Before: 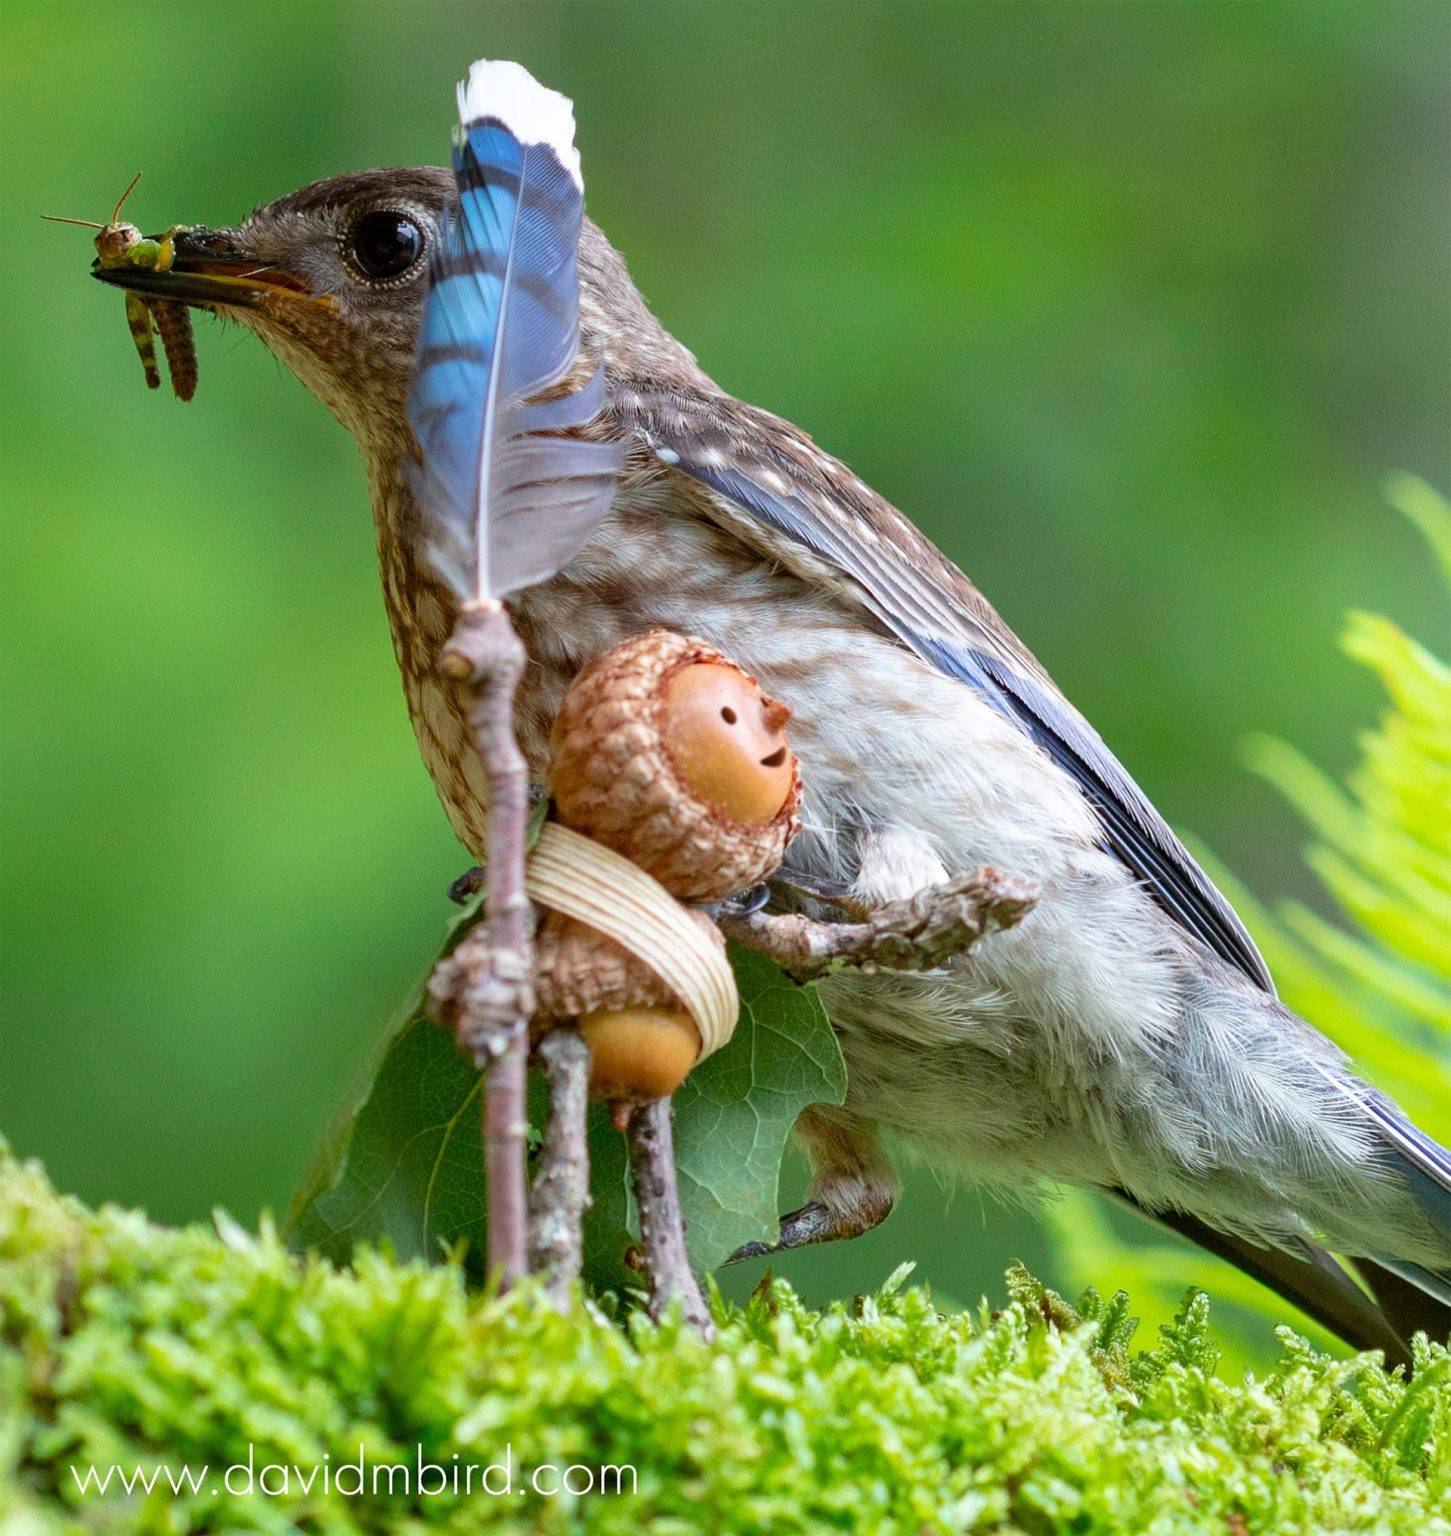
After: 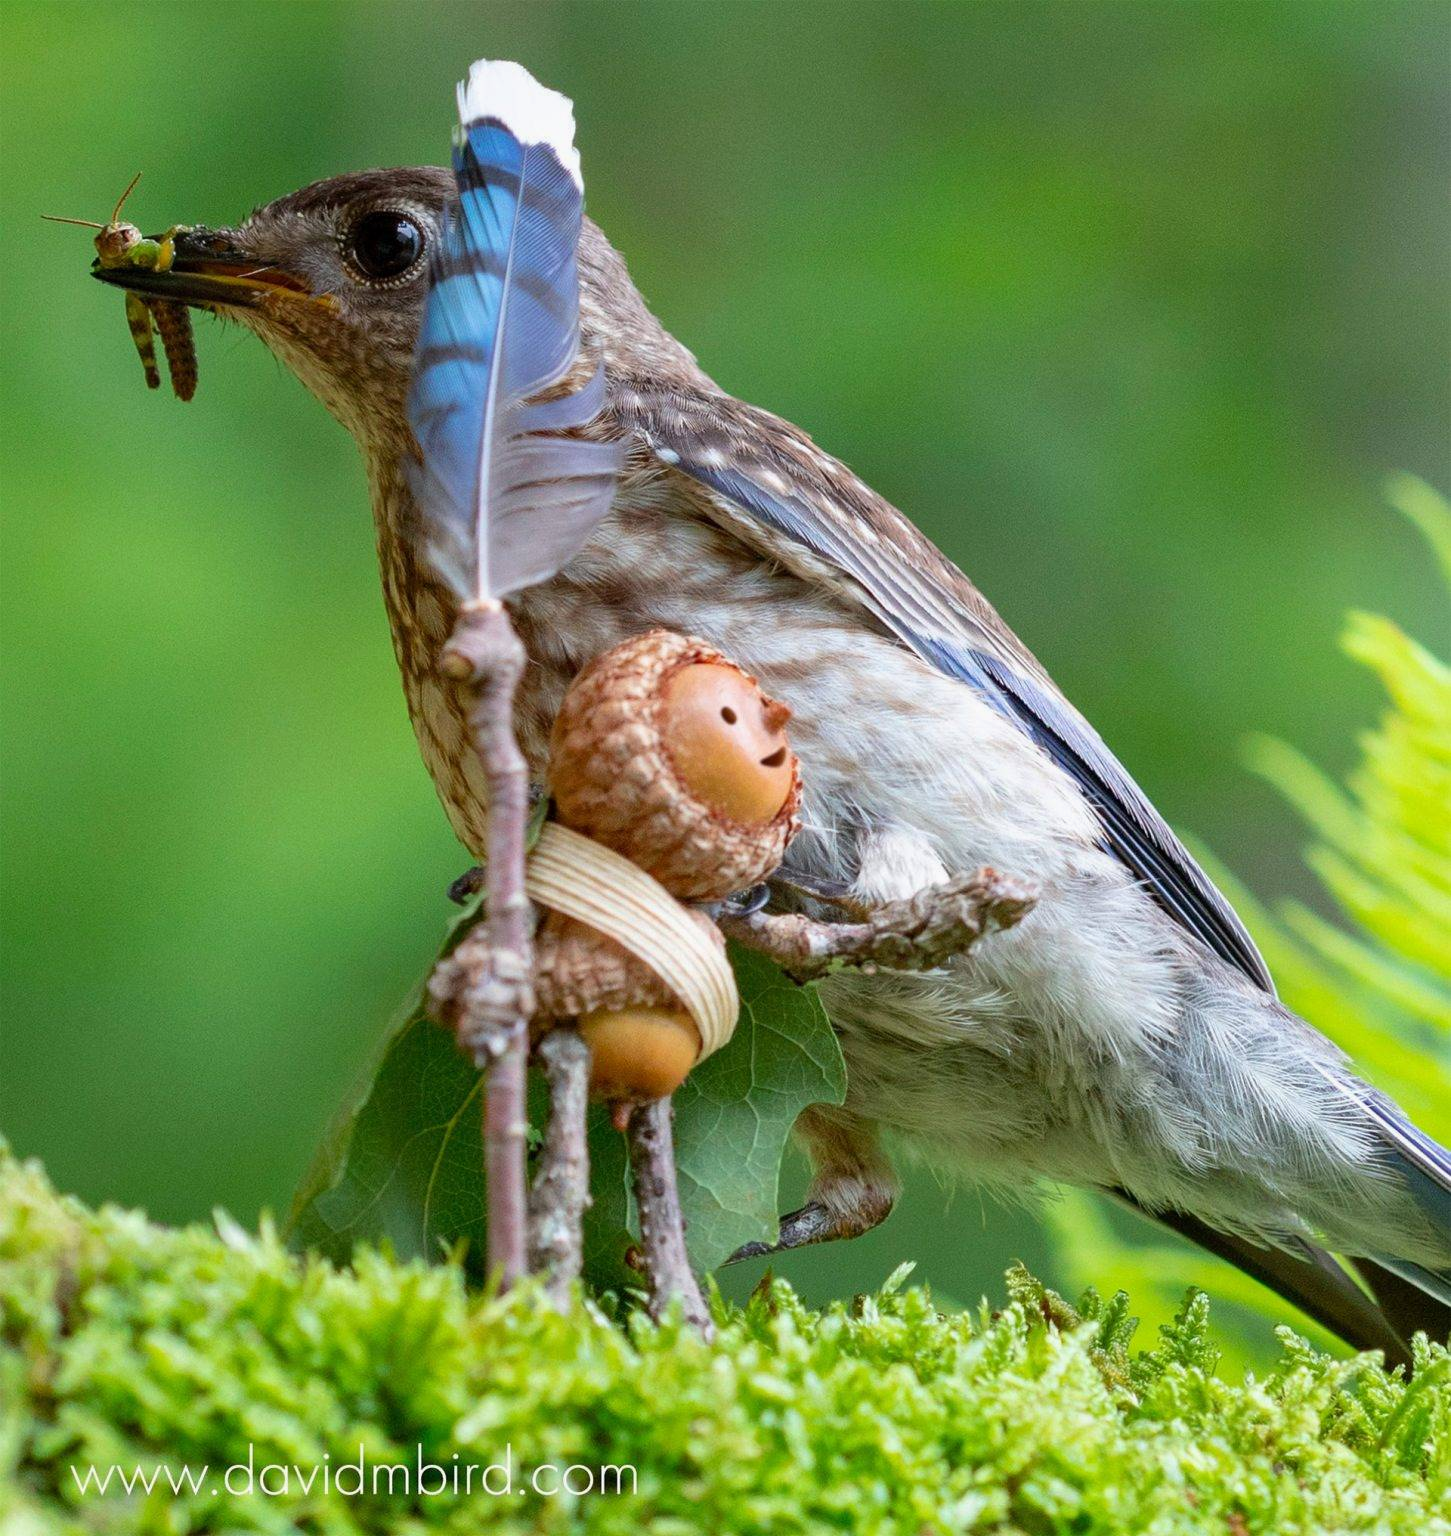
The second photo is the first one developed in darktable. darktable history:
exposure: exposure -0.069 EV, compensate highlight preservation false
